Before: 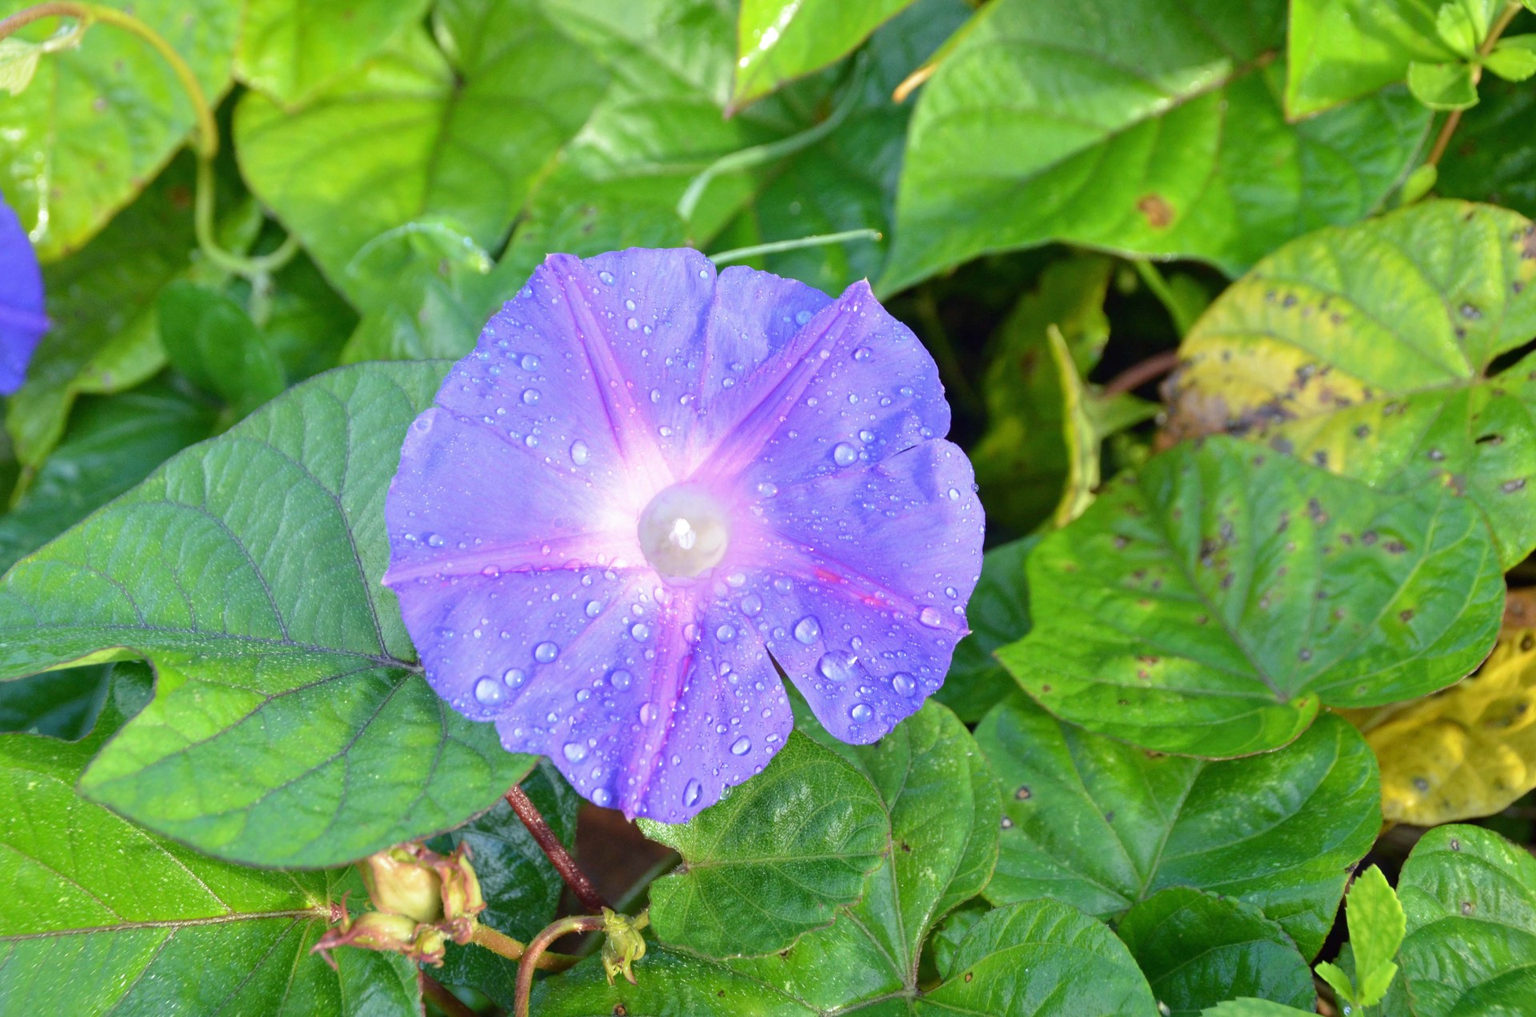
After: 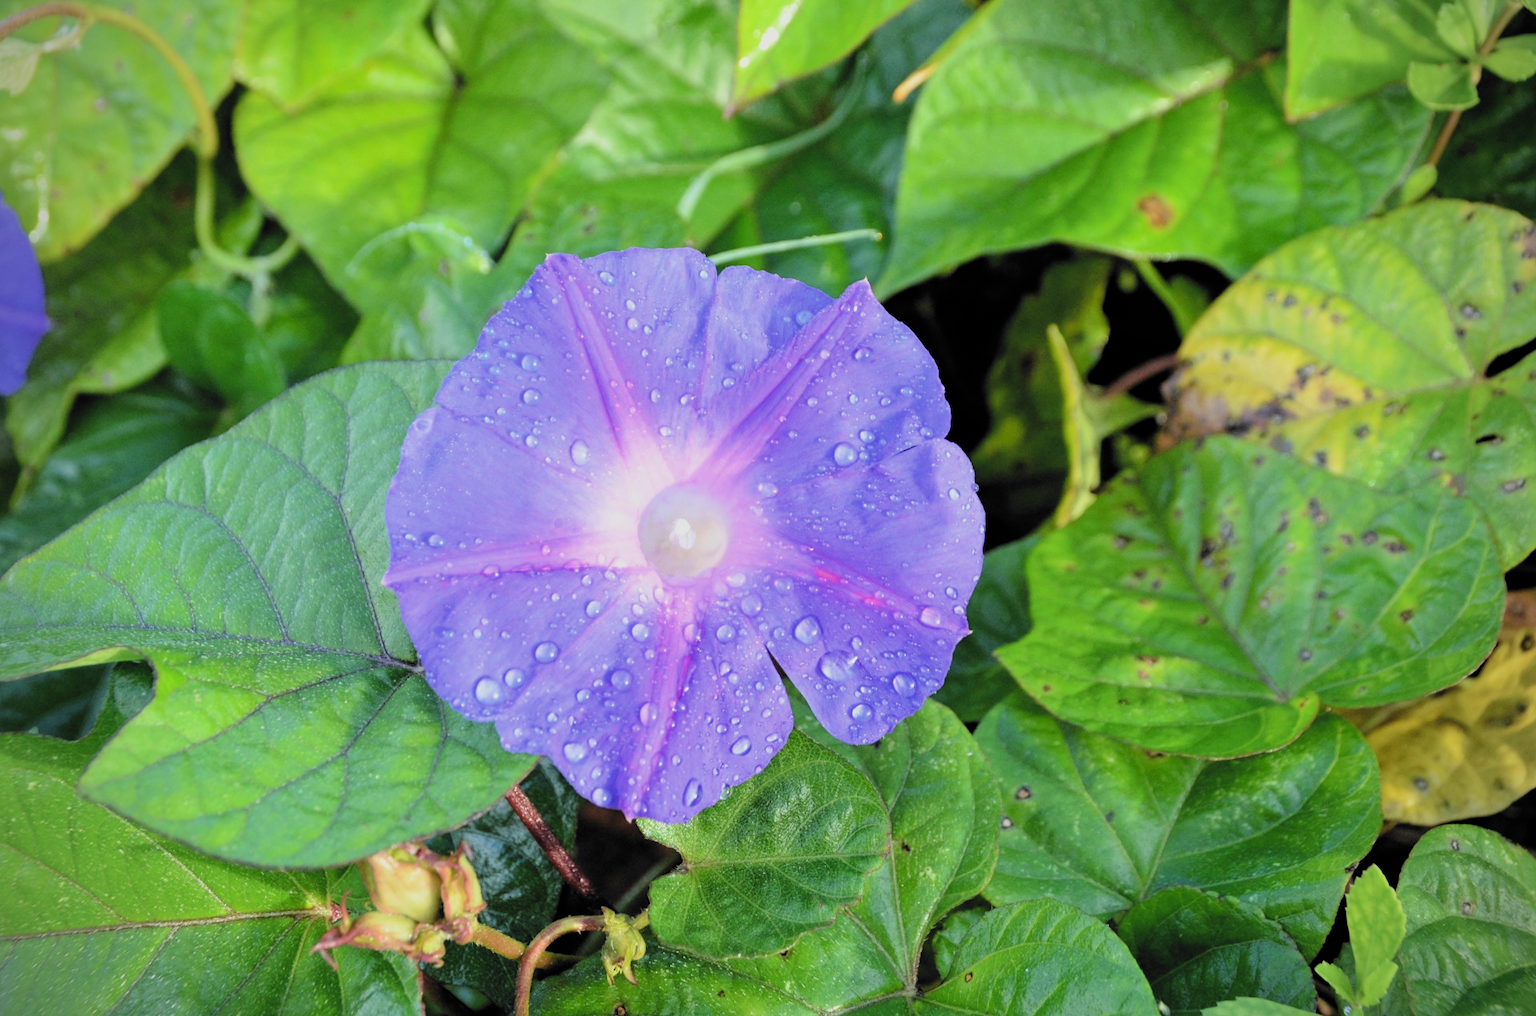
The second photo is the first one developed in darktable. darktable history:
filmic rgb: black relative exposure -5.03 EV, white relative exposure 4 EV, hardness 2.89, contrast 1.296, highlights saturation mix -29.42%, color science v6 (2022), iterations of high-quality reconstruction 0
vignetting: brightness -0.579, saturation -0.255
